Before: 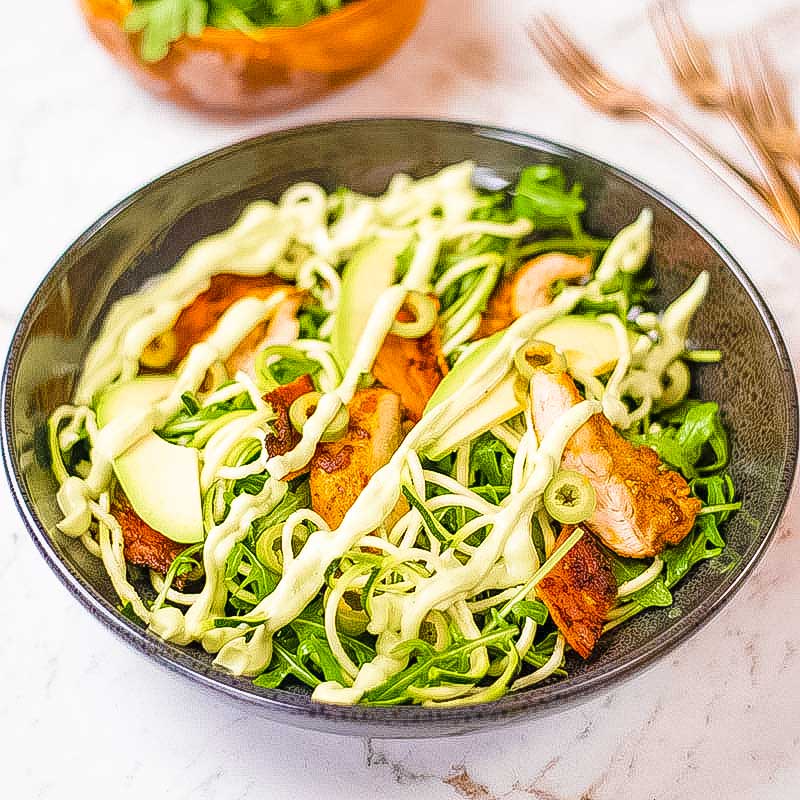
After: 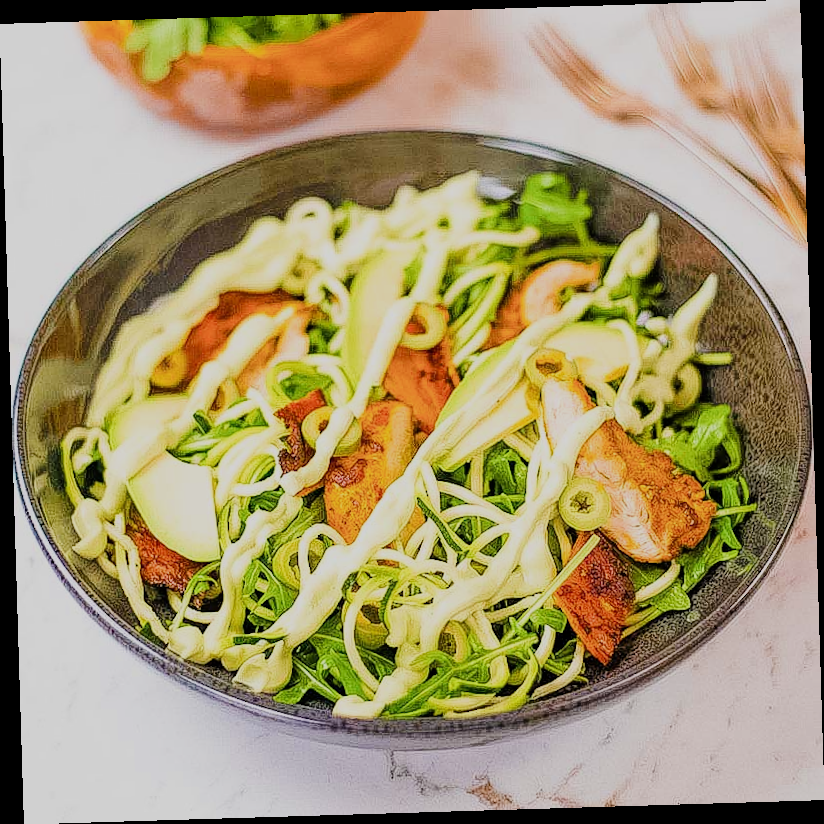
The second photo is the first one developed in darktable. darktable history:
filmic rgb: black relative exposure -16 EV, white relative exposure 6.92 EV, hardness 4.7
rotate and perspective: rotation -1.75°, automatic cropping off
